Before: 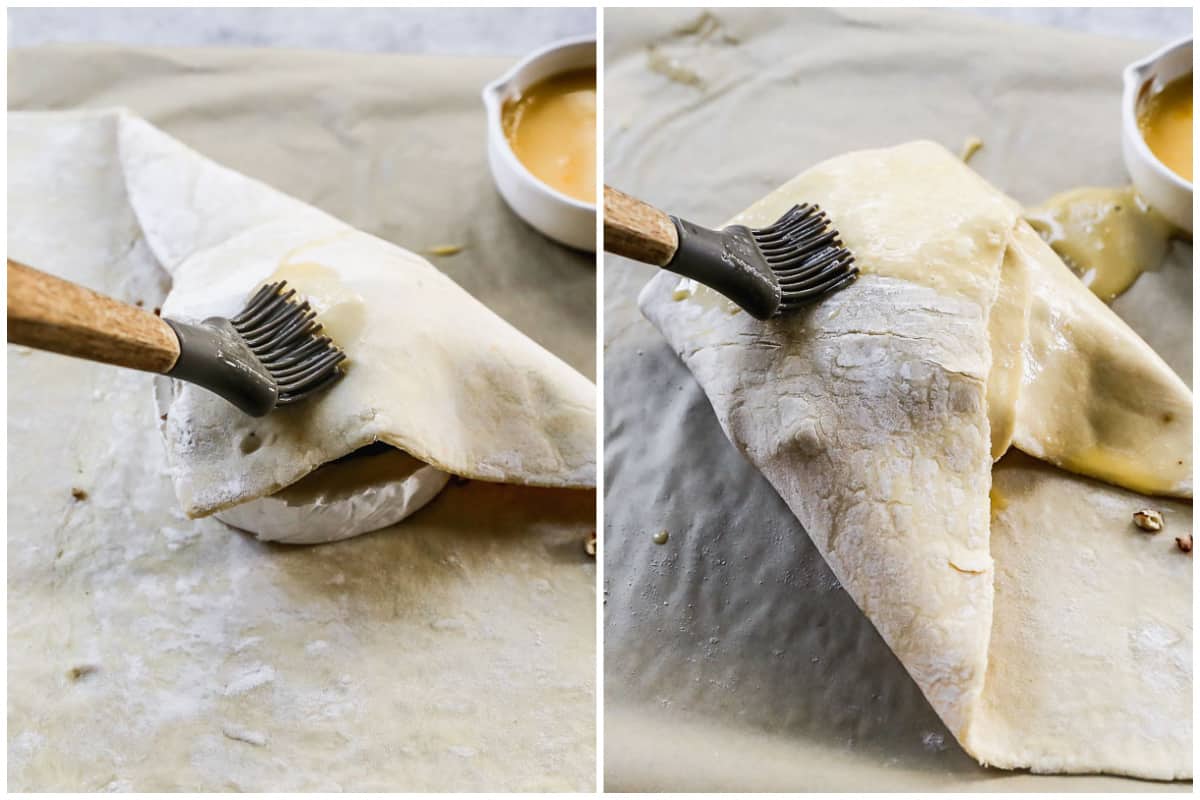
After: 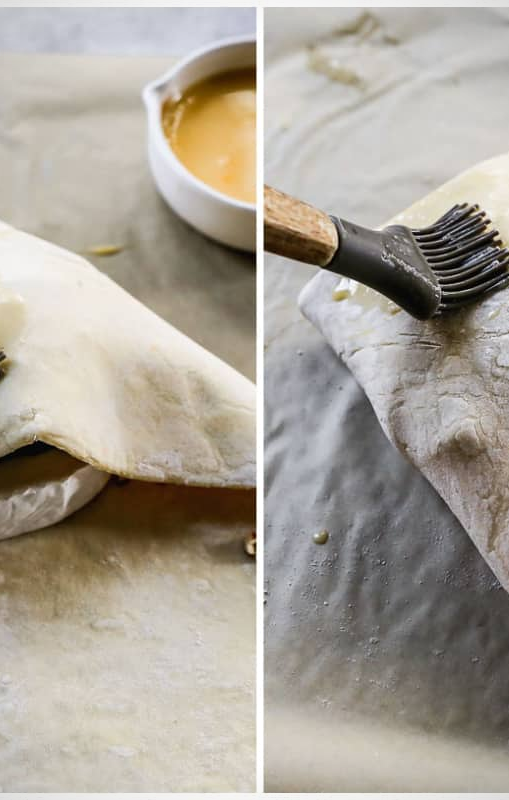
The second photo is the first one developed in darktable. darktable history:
crop: left 28.342%, right 29.217%
vignetting: fall-off start 91.36%, unbound false
